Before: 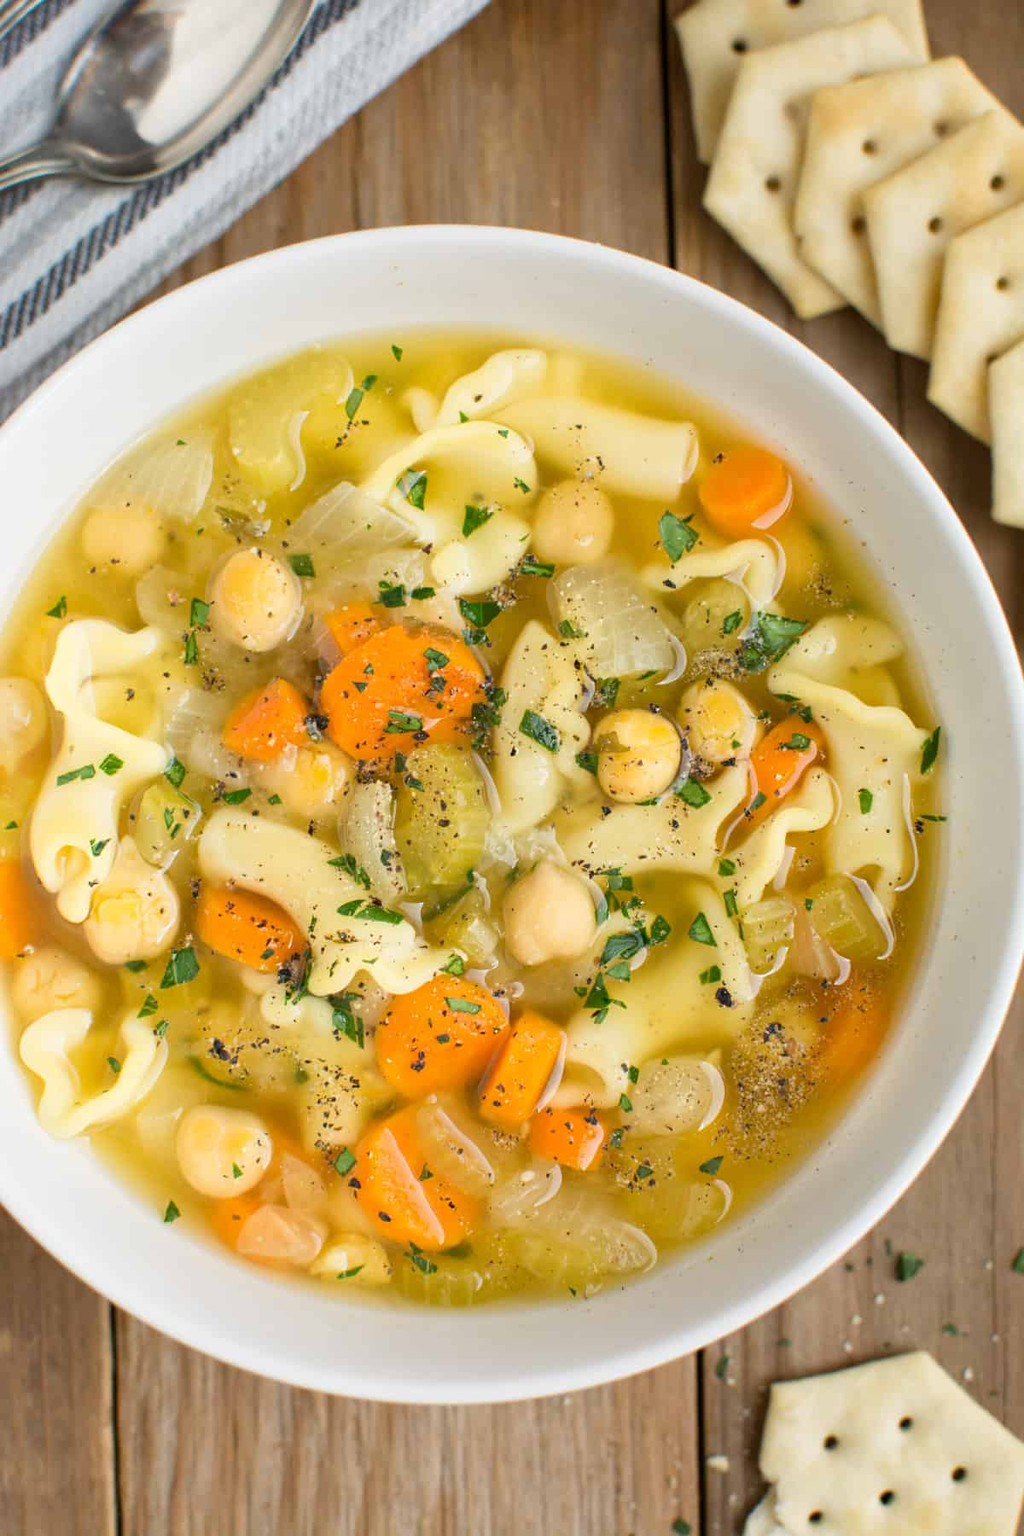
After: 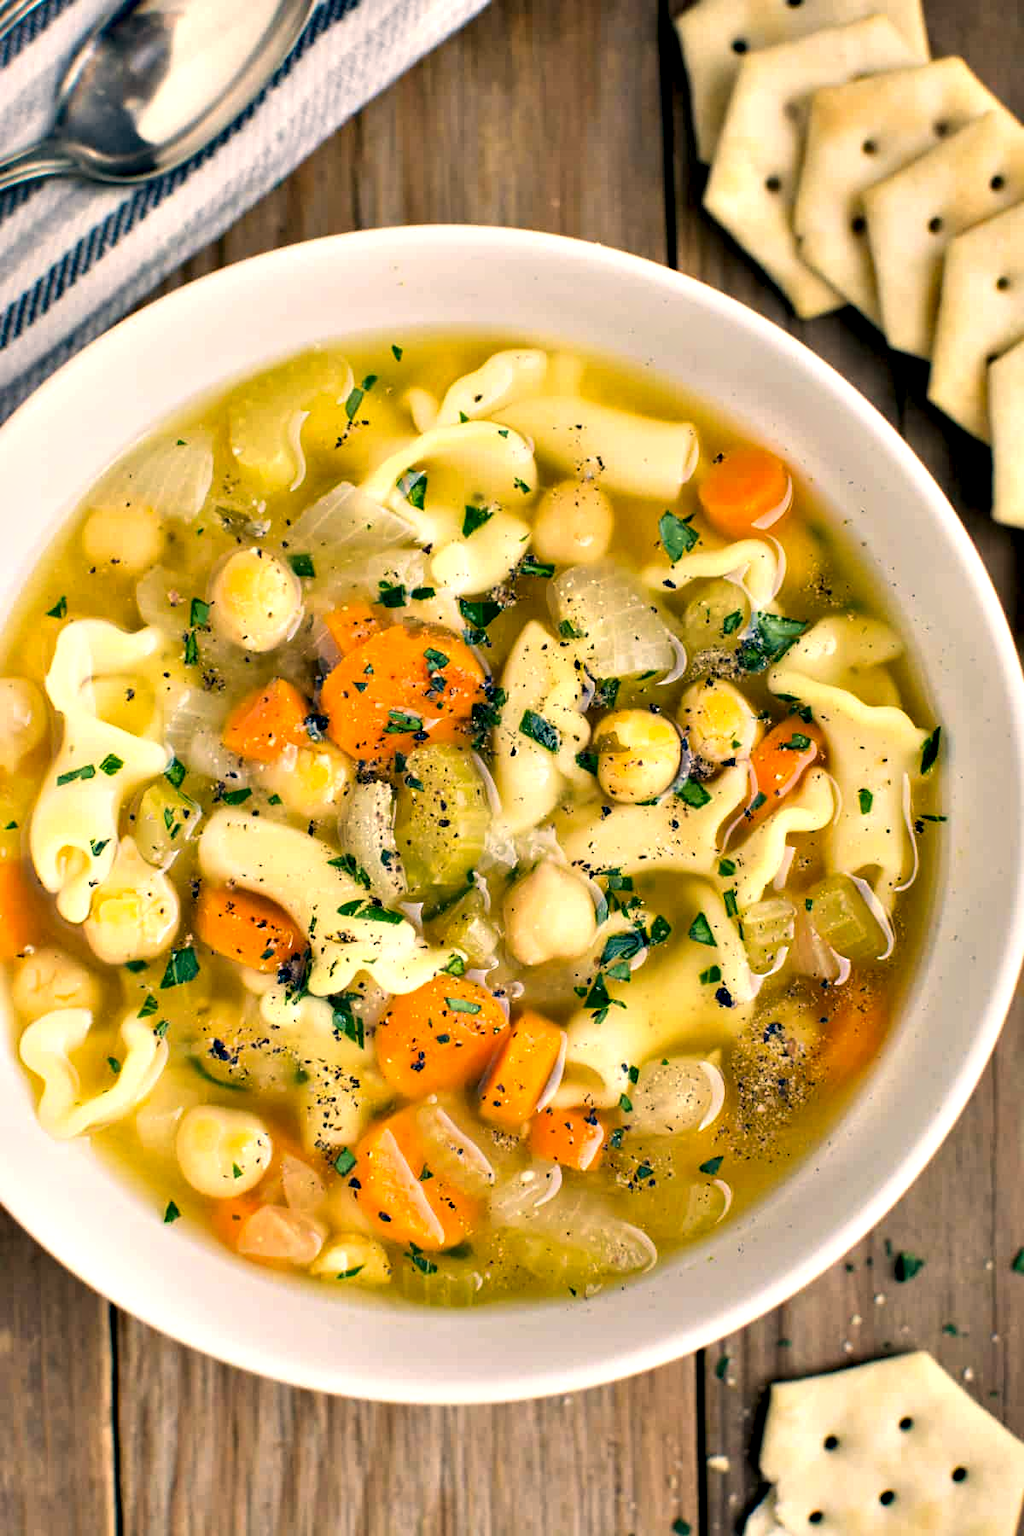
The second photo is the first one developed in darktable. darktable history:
contrast equalizer: octaves 7, y [[0.627 ×6], [0.563 ×6], [0 ×6], [0 ×6], [0 ×6]]
color correction: highlights a* 10.32, highlights b* 14.66, shadows a* -9.59, shadows b* -15.02
